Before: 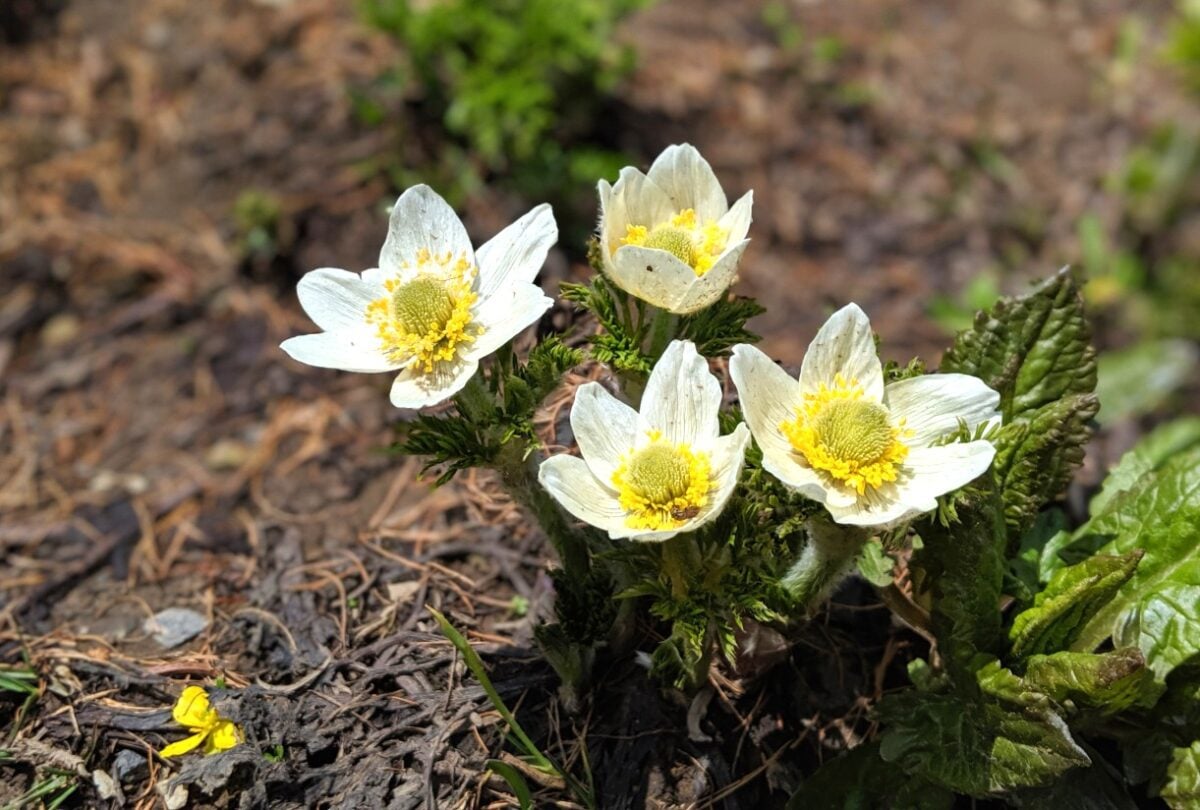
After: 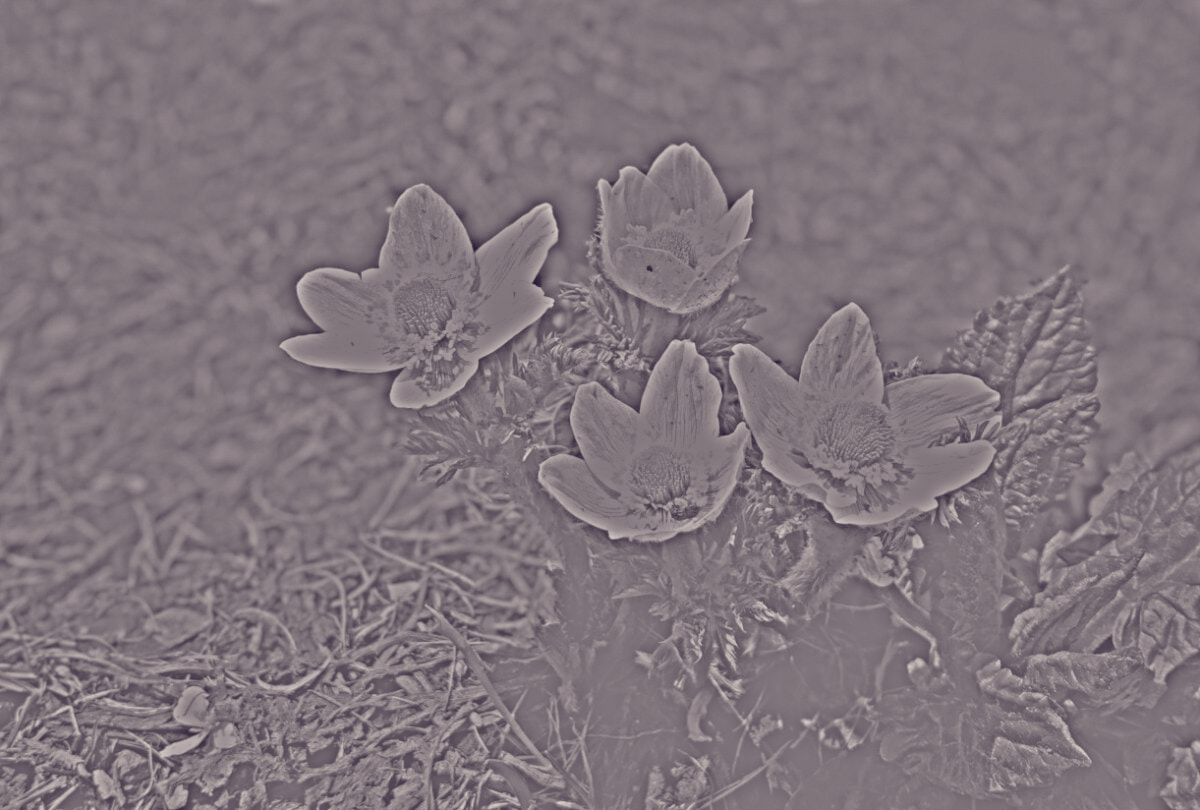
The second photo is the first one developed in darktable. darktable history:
highpass: sharpness 25.84%, contrast boost 14.94%
color balance: lift [1.001, 0.997, 0.99, 1.01], gamma [1.007, 1, 0.975, 1.025], gain [1, 1.065, 1.052, 0.935], contrast 13.25%
